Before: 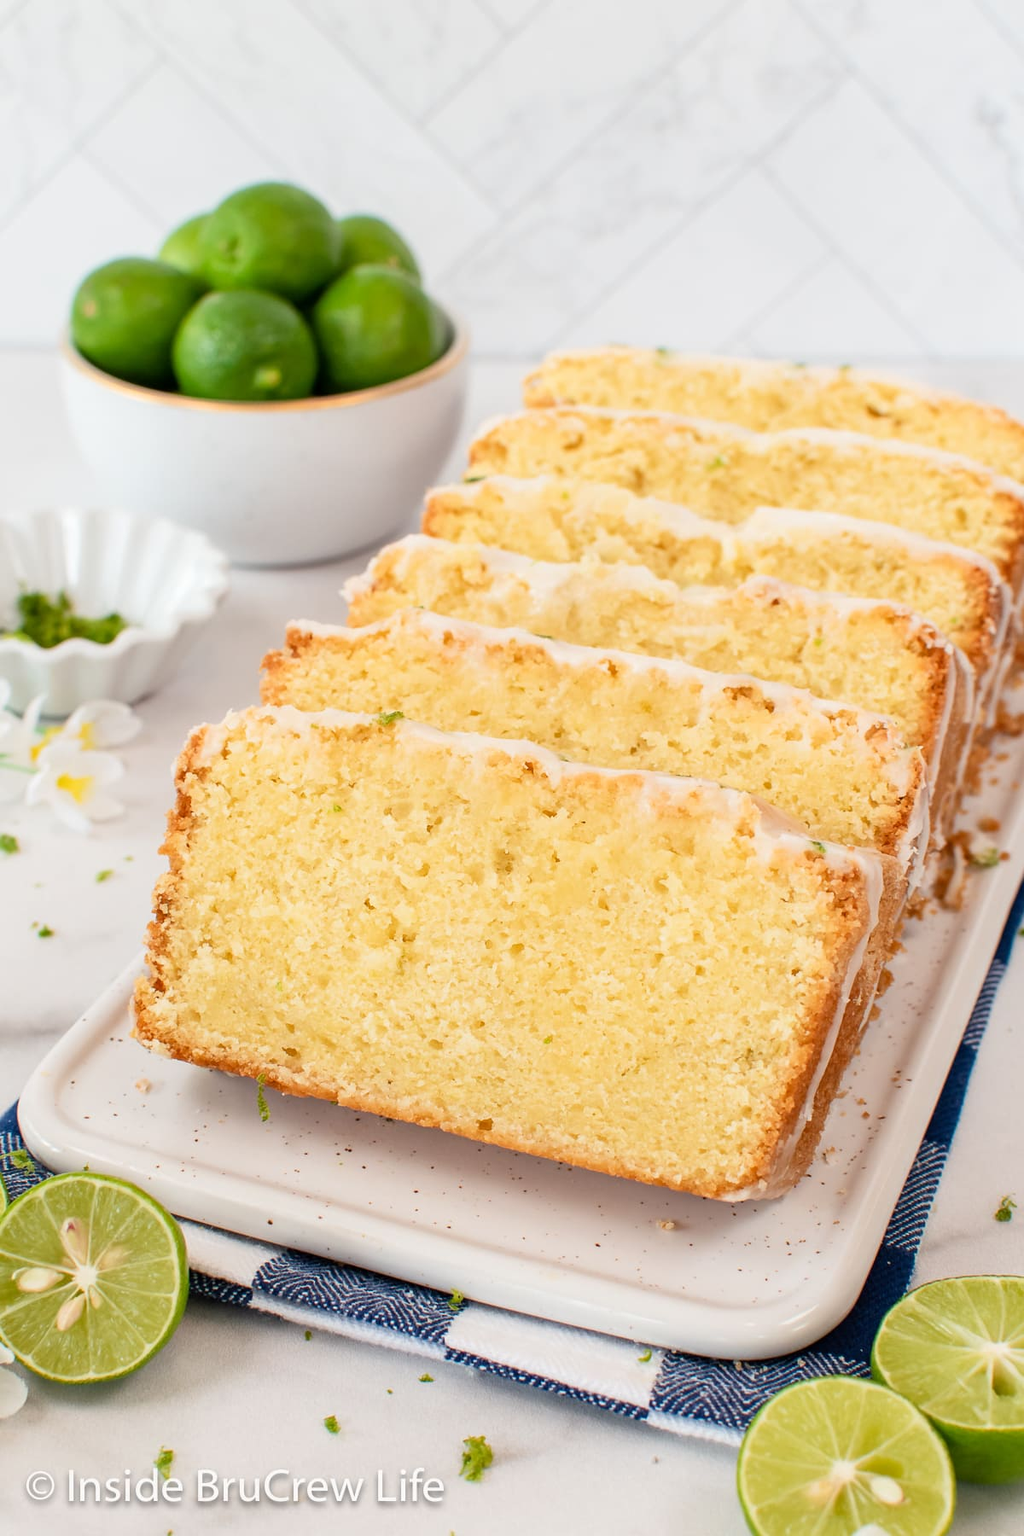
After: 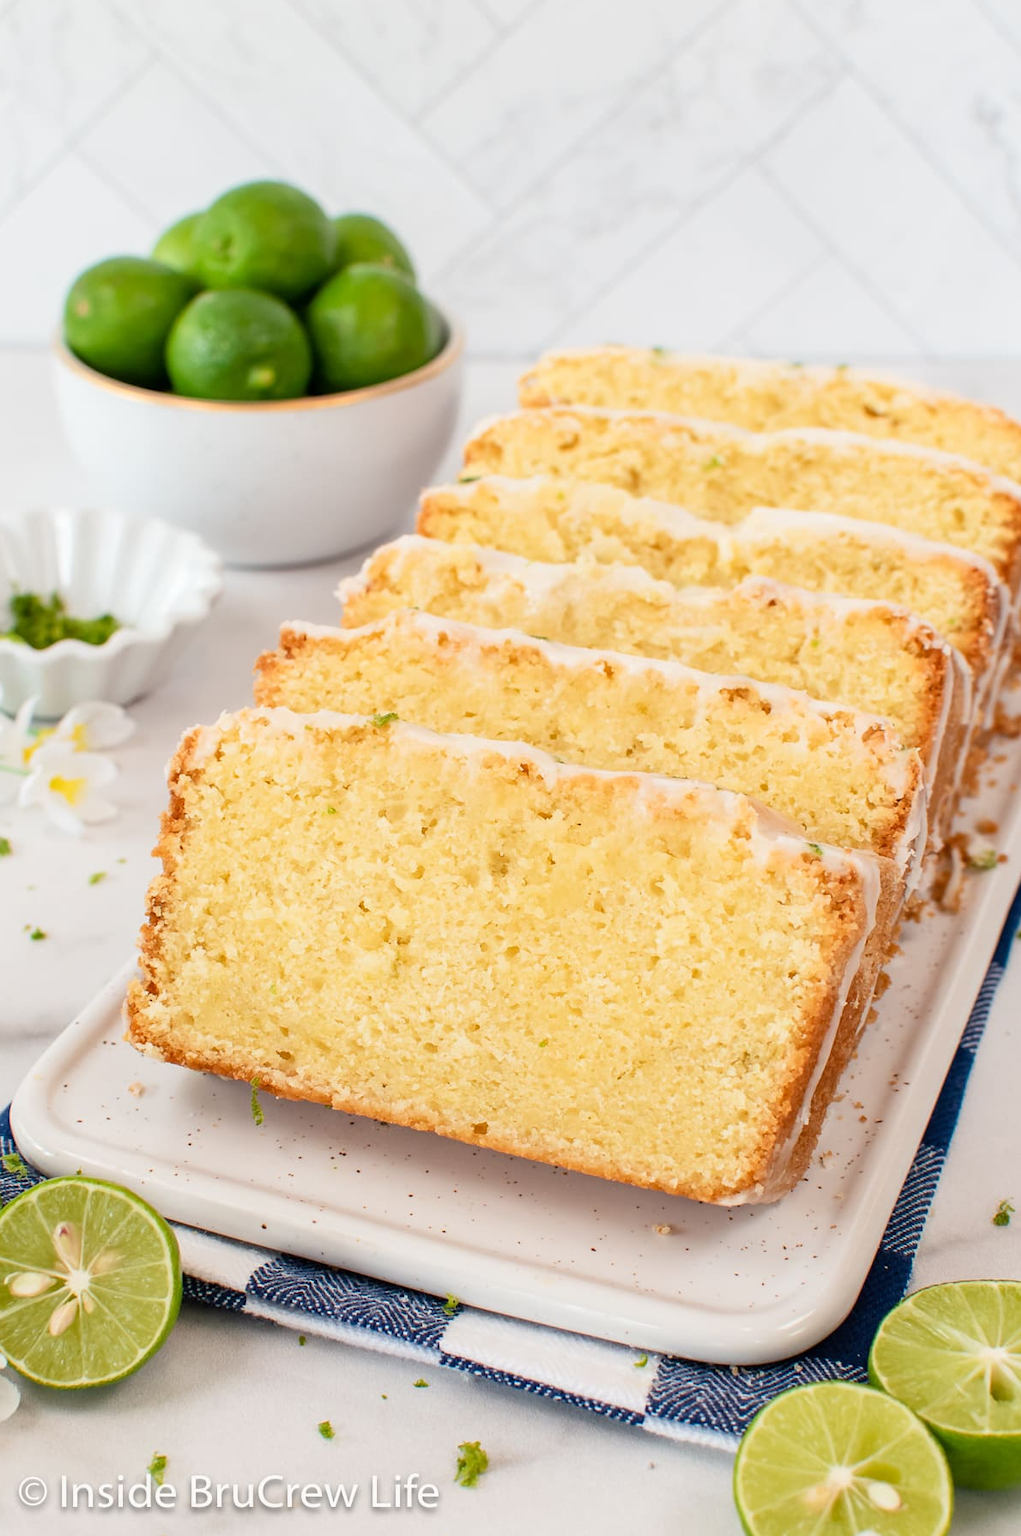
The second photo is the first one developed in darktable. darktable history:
crop and rotate: left 0.769%, top 0.211%, bottom 0.324%
